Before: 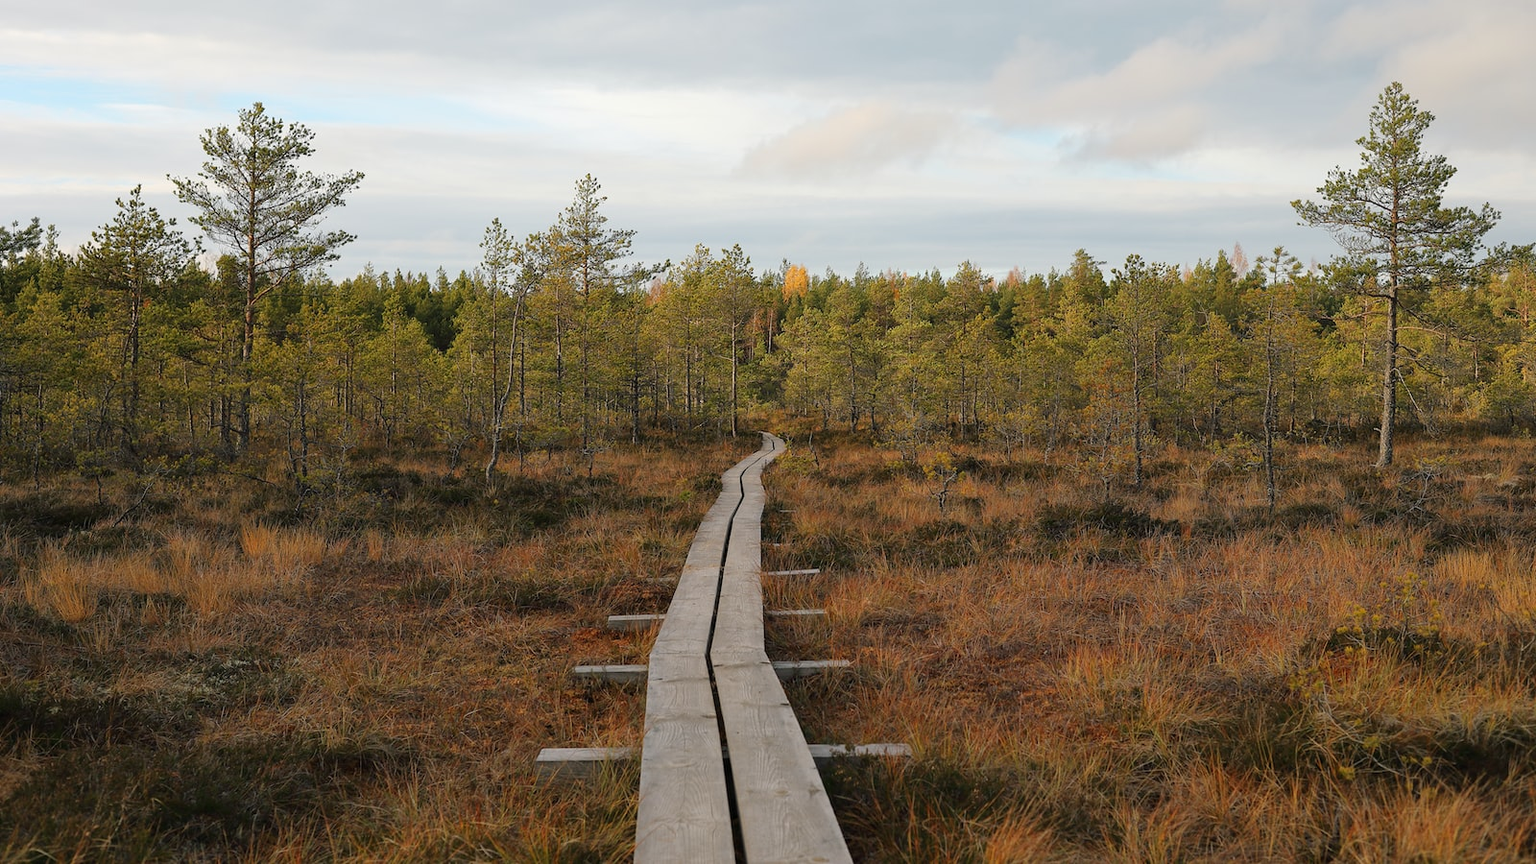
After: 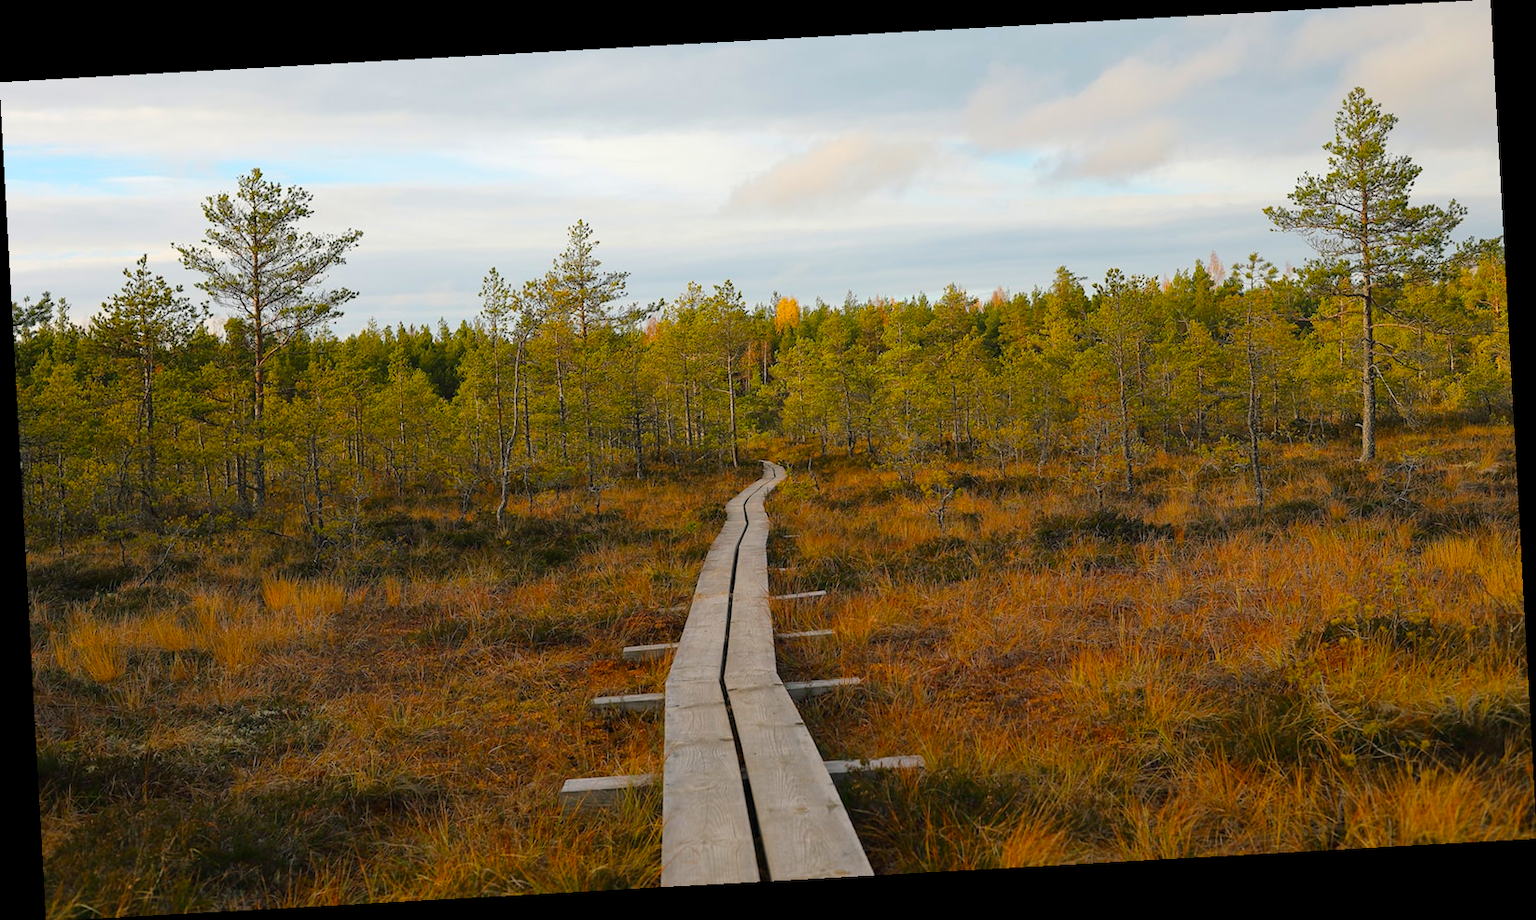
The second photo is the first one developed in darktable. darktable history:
color balance rgb: linear chroma grading › global chroma 15%, perceptual saturation grading › global saturation 30%
rotate and perspective: rotation -3.18°, automatic cropping off
